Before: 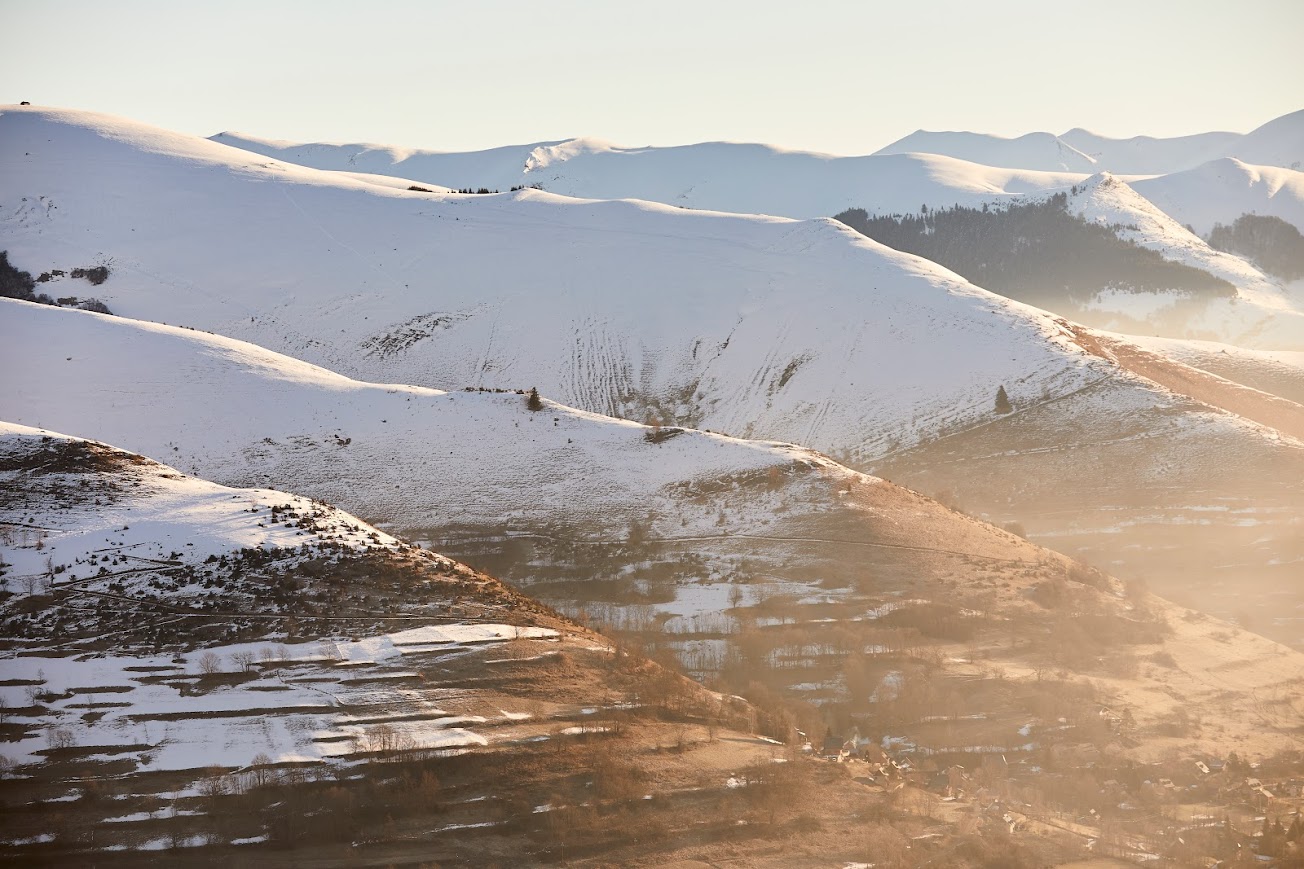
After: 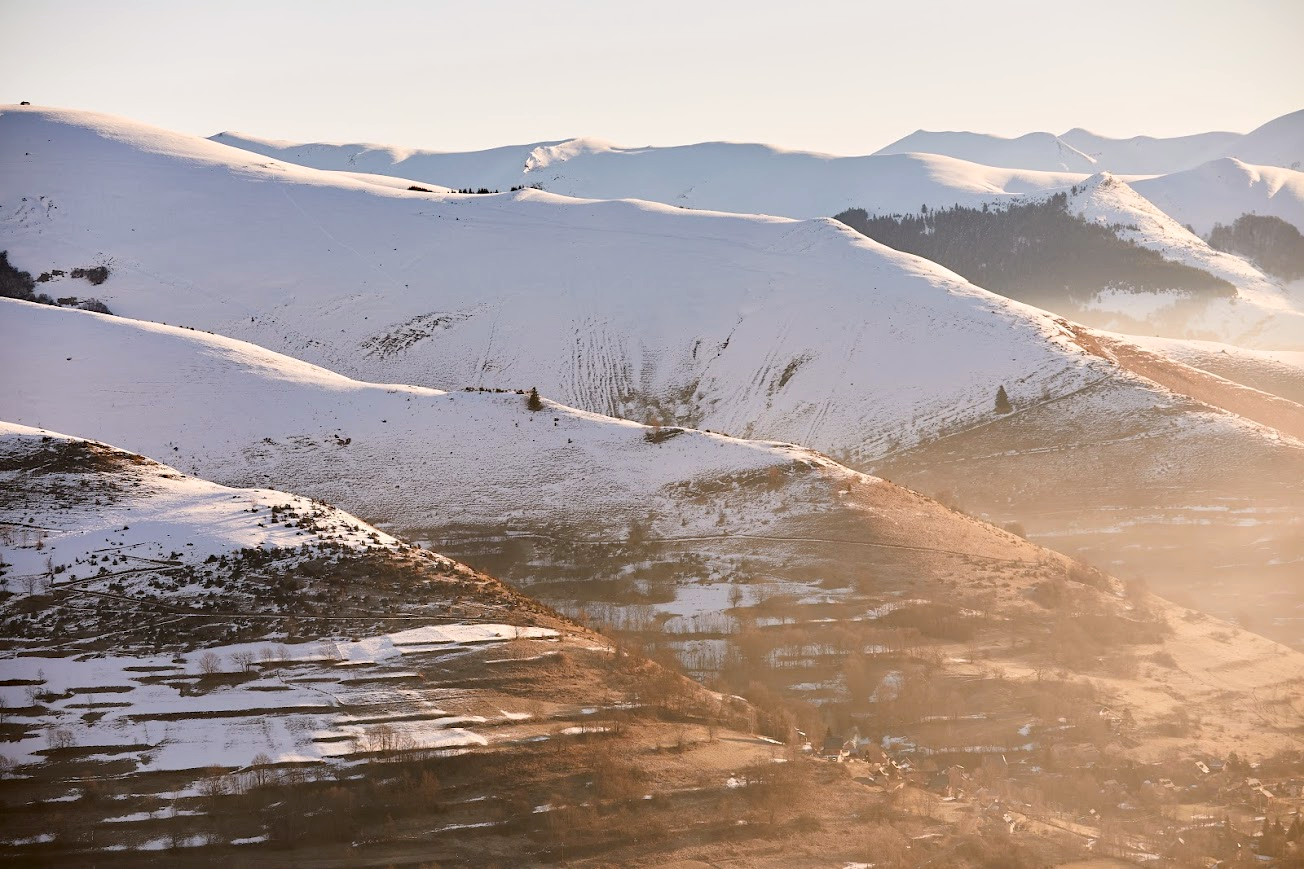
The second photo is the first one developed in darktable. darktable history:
color correction: highlights a* 2.97, highlights b* -1.05, shadows a* -0.093, shadows b* 2.42, saturation 0.977
haze removal: compatibility mode true, adaptive false
